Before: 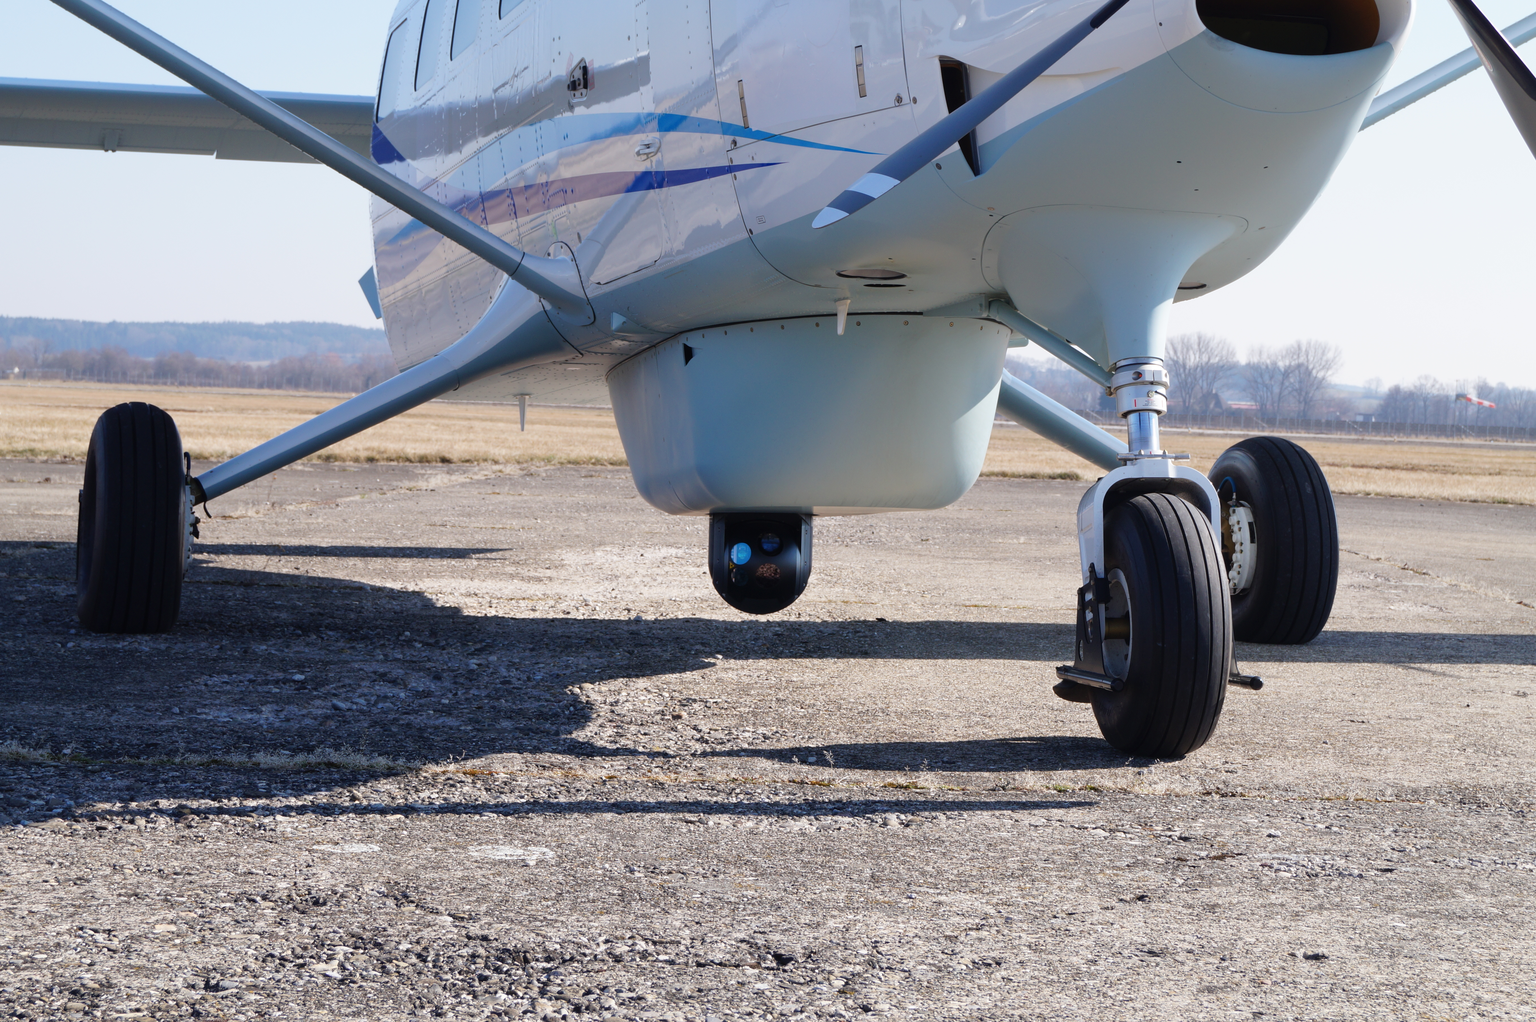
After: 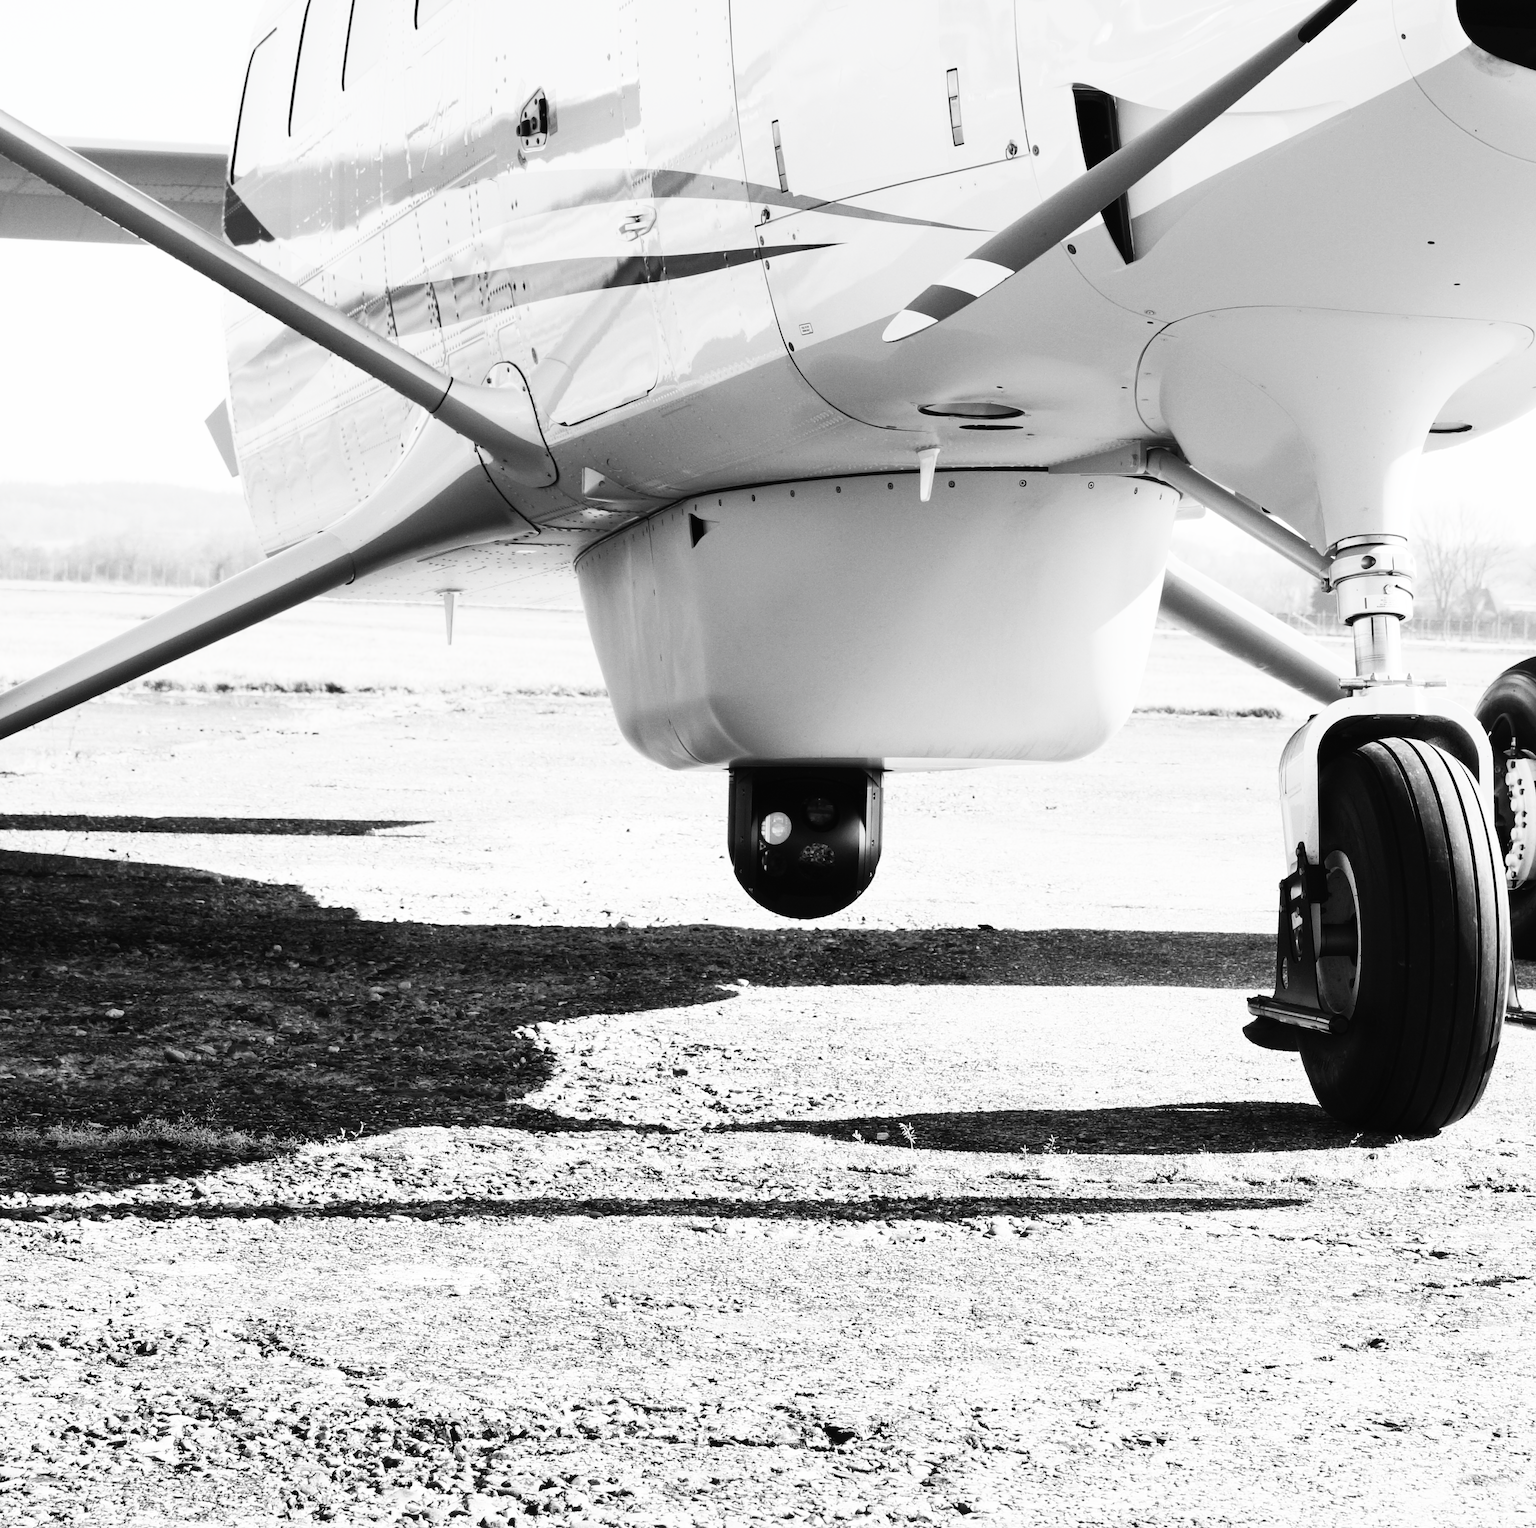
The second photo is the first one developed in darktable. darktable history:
crop and rotate: left 14.457%, right 18.628%
contrast brightness saturation: contrast 0.532, brightness 0.478, saturation -0.988
tone curve: curves: ch0 [(0, 0) (0.003, 0.006) (0.011, 0.007) (0.025, 0.009) (0.044, 0.012) (0.069, 0.021) (0.1, 0.036) (0.136, 0.056) (0.177, 0.105) (0.224, 0.165) (0.277, 0.251) (0.335, 0.344) (0.399, 0.439) (0.468, 0.532) (0.543, 0.628) (0.623, 0.718) (0.709, 0.797) (0.801, 0.874) (0.898, 0.943) (1, 1)], color space Lab, linked channels, preserve colors none
